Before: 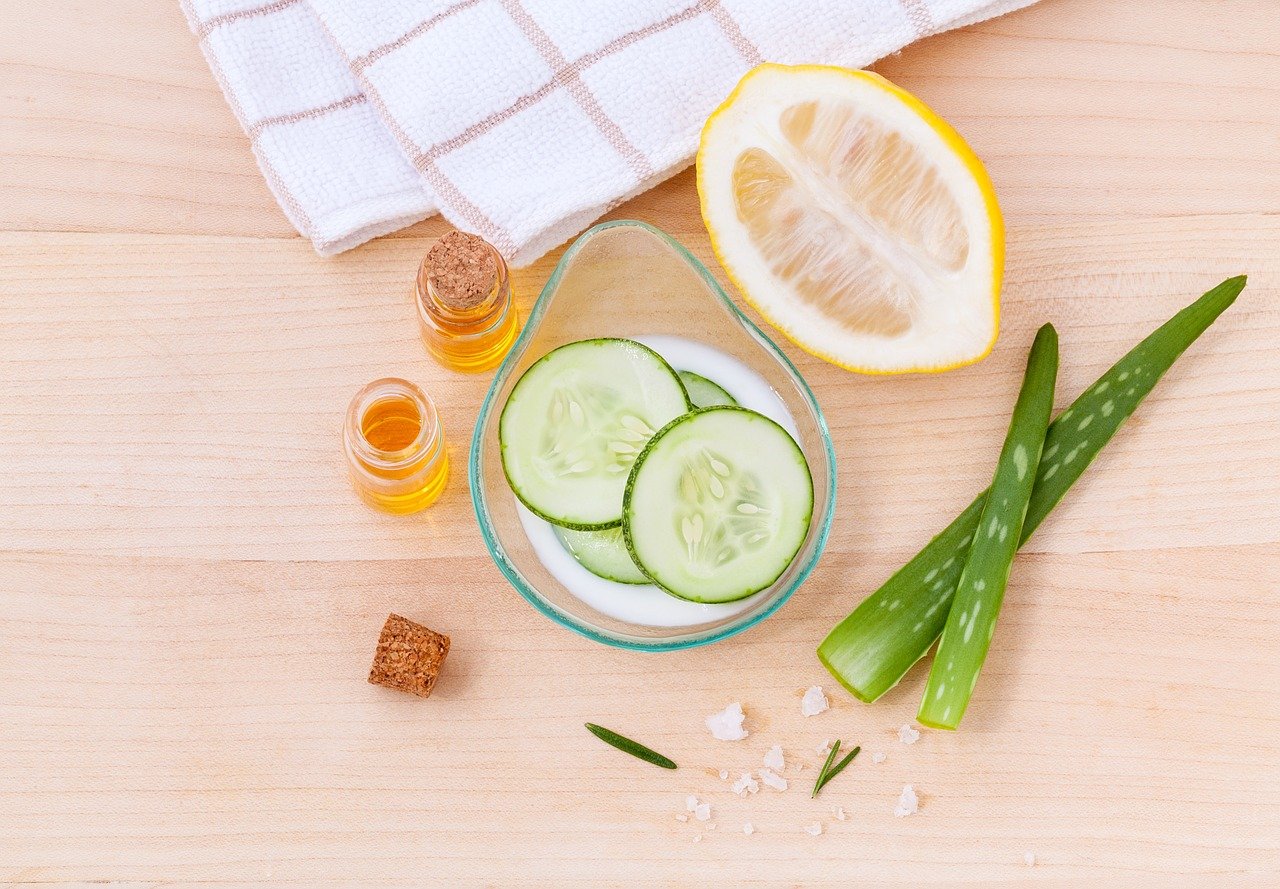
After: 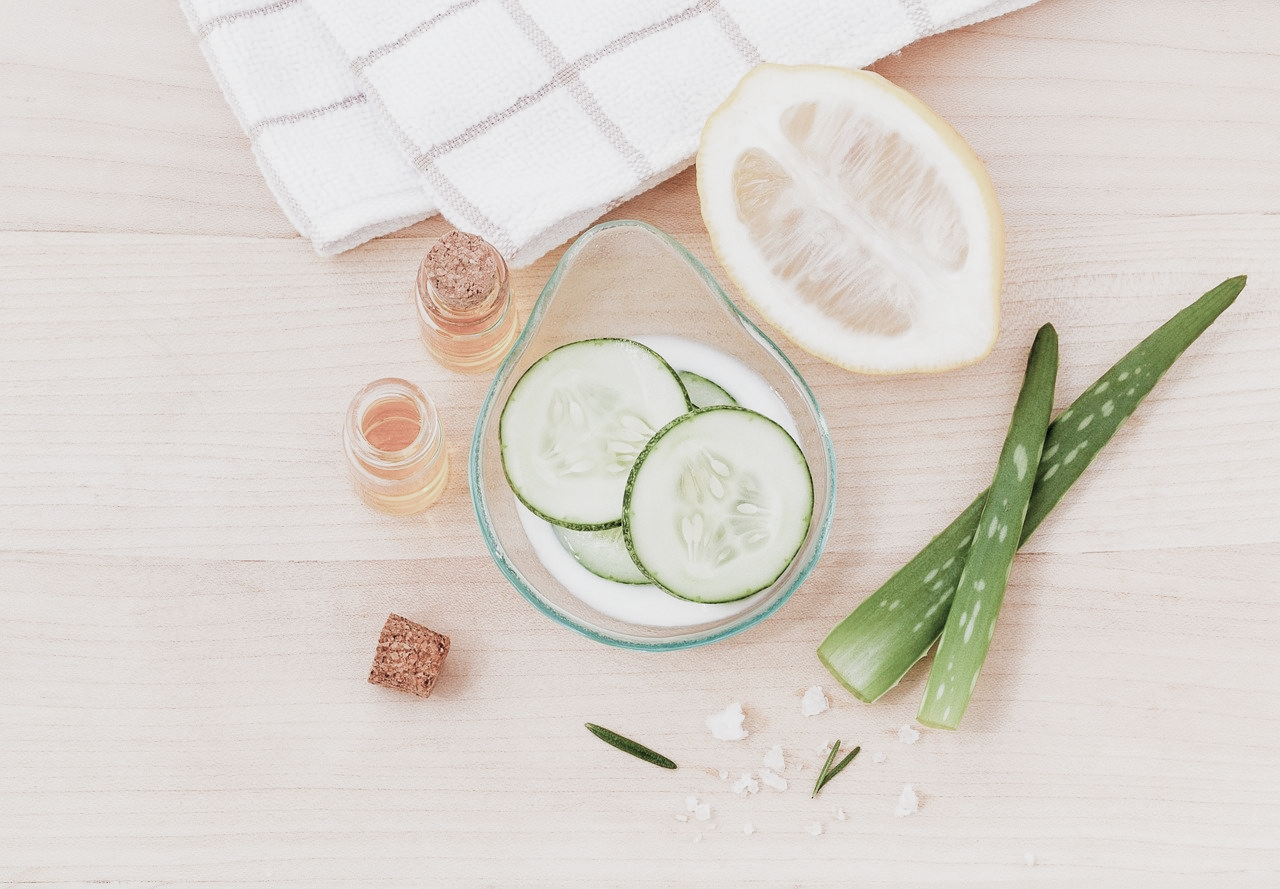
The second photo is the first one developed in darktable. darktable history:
filmic rgb: black relative exposure -5.04 EV, white relative exposure 4 EV, hardness 2.88, contrast 1.3, highlights saturation mix -11.03%, preserve chrominance RGB euclidean norm (legacy), color science v4 (2020)
